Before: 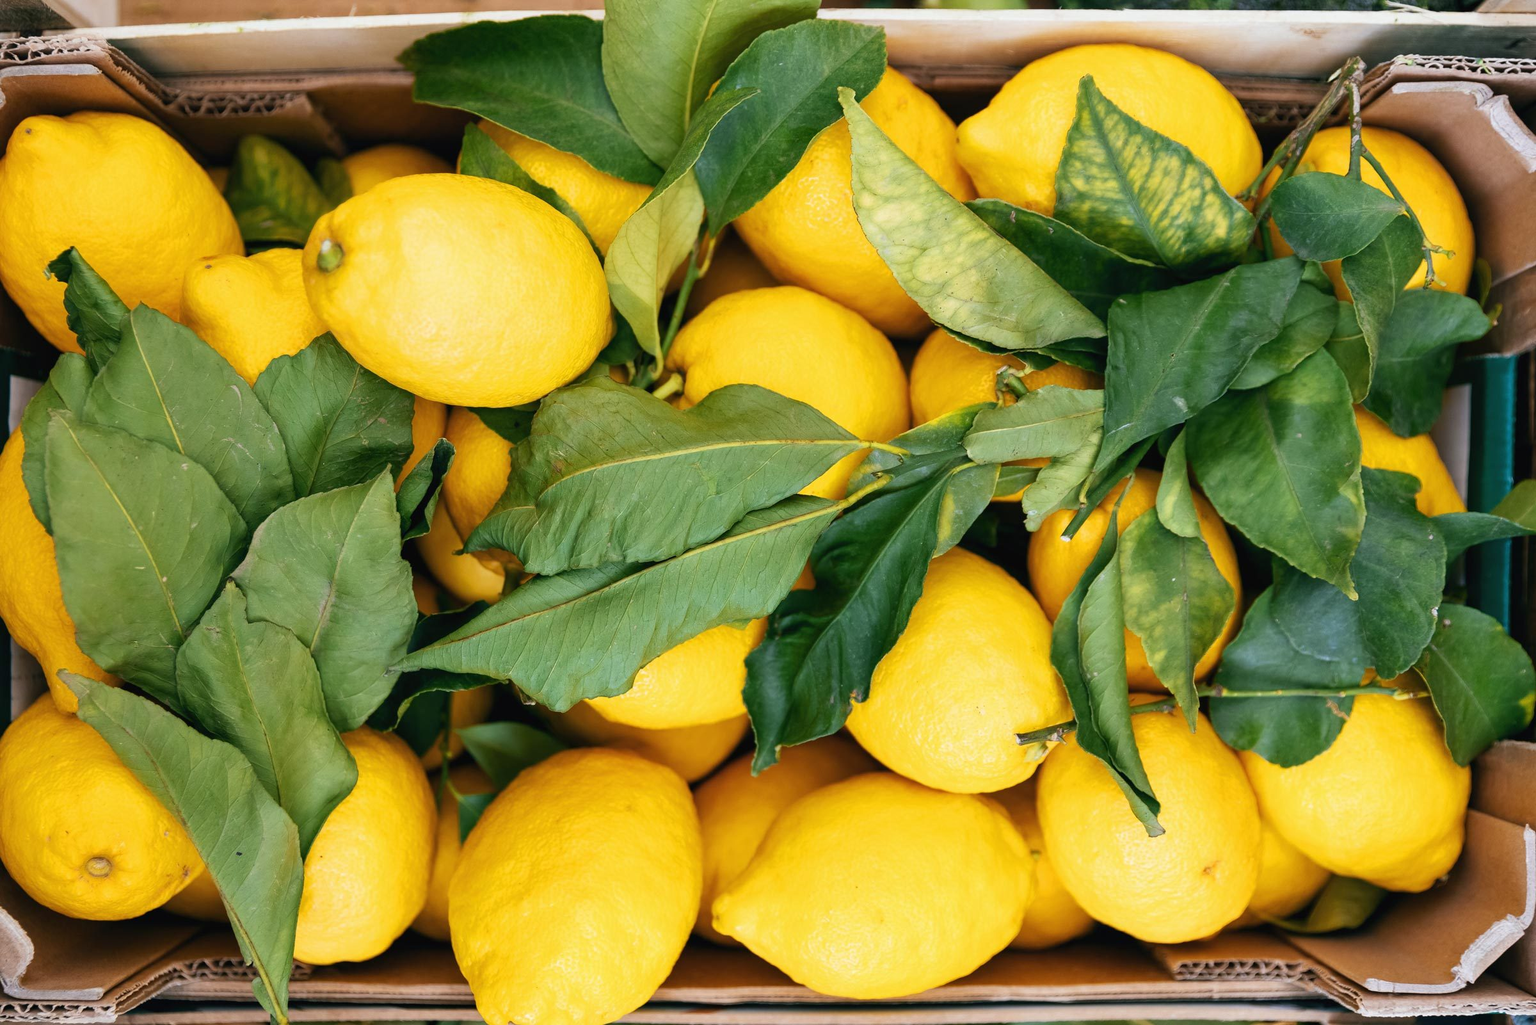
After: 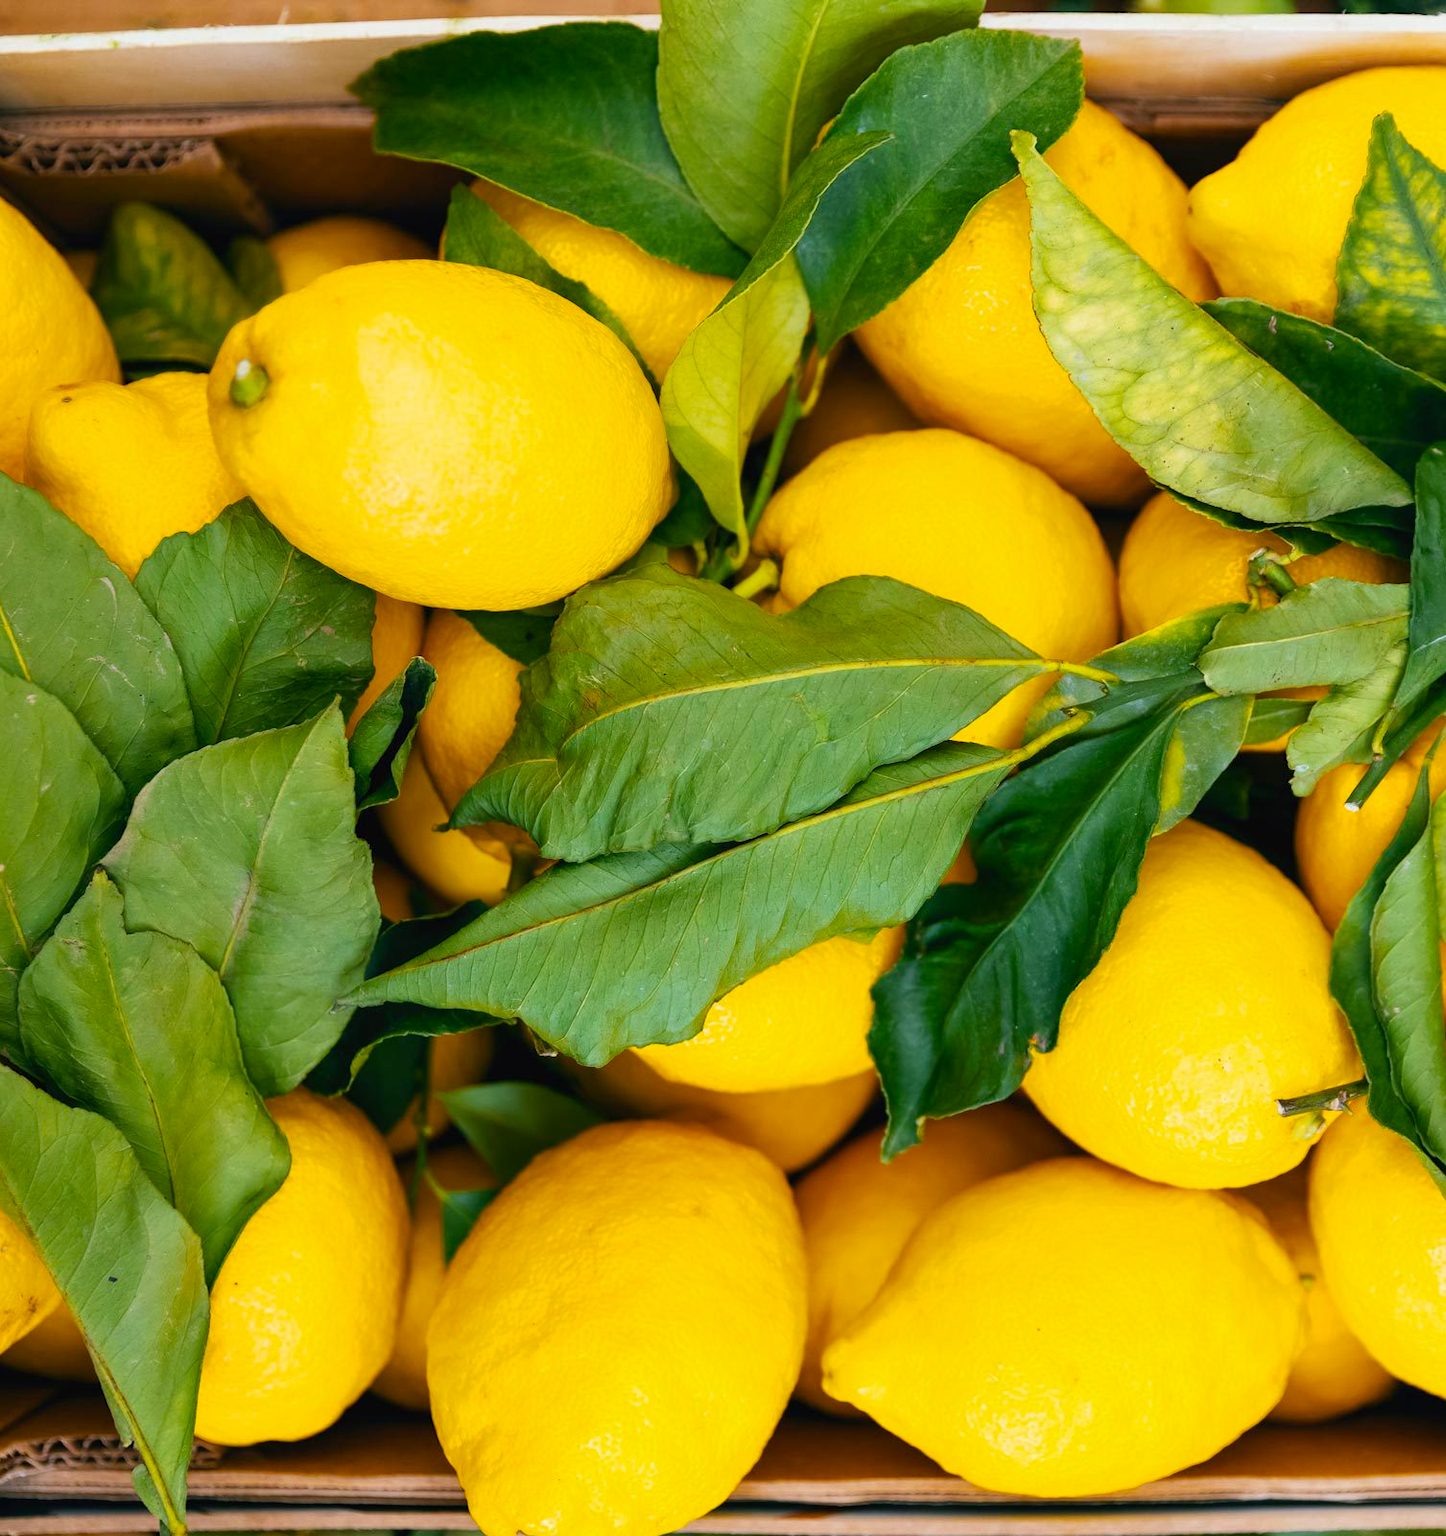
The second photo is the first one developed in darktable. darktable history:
crop: left 10.668%, right 26.476%
color balance rgb: power › hue 328.97°, perceptual saturation grading › global saturation 25.279%, global vibrance 20%
